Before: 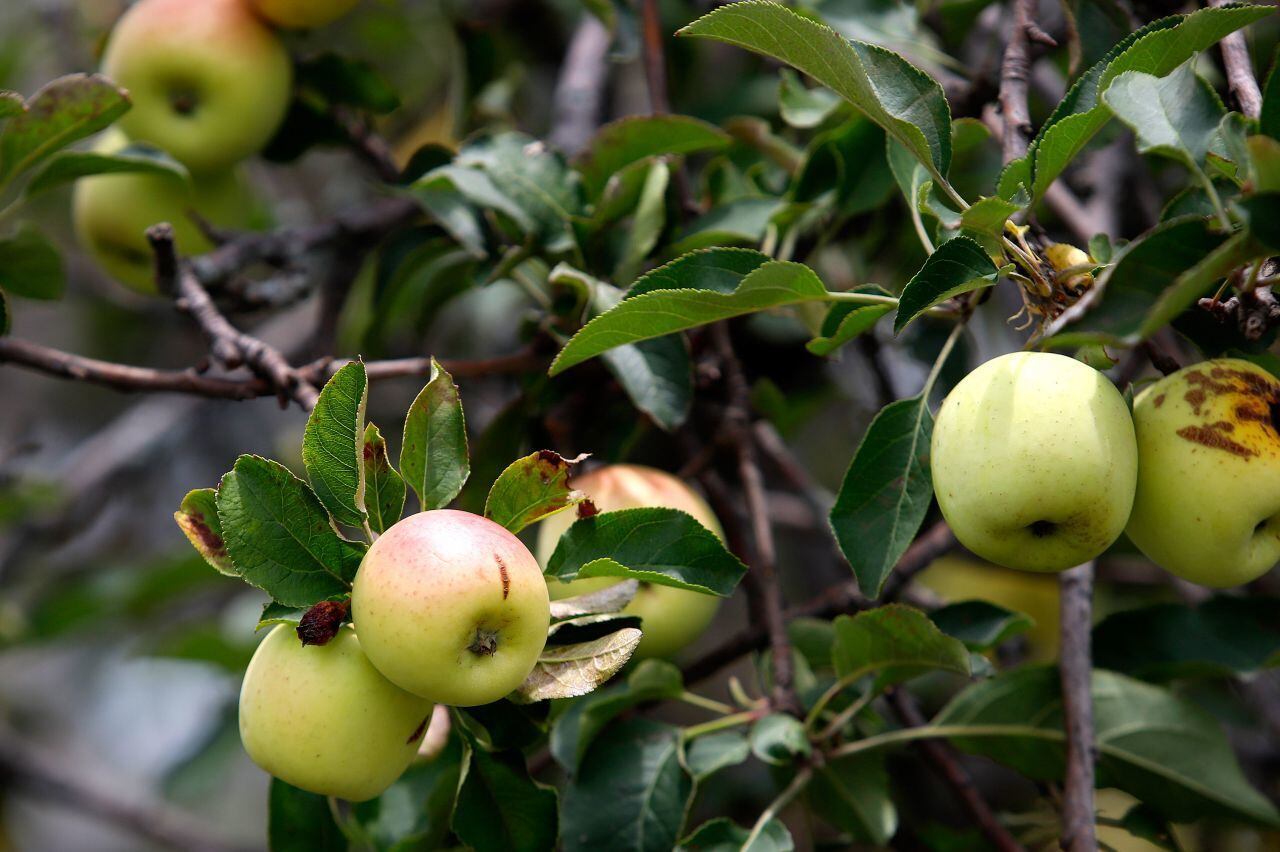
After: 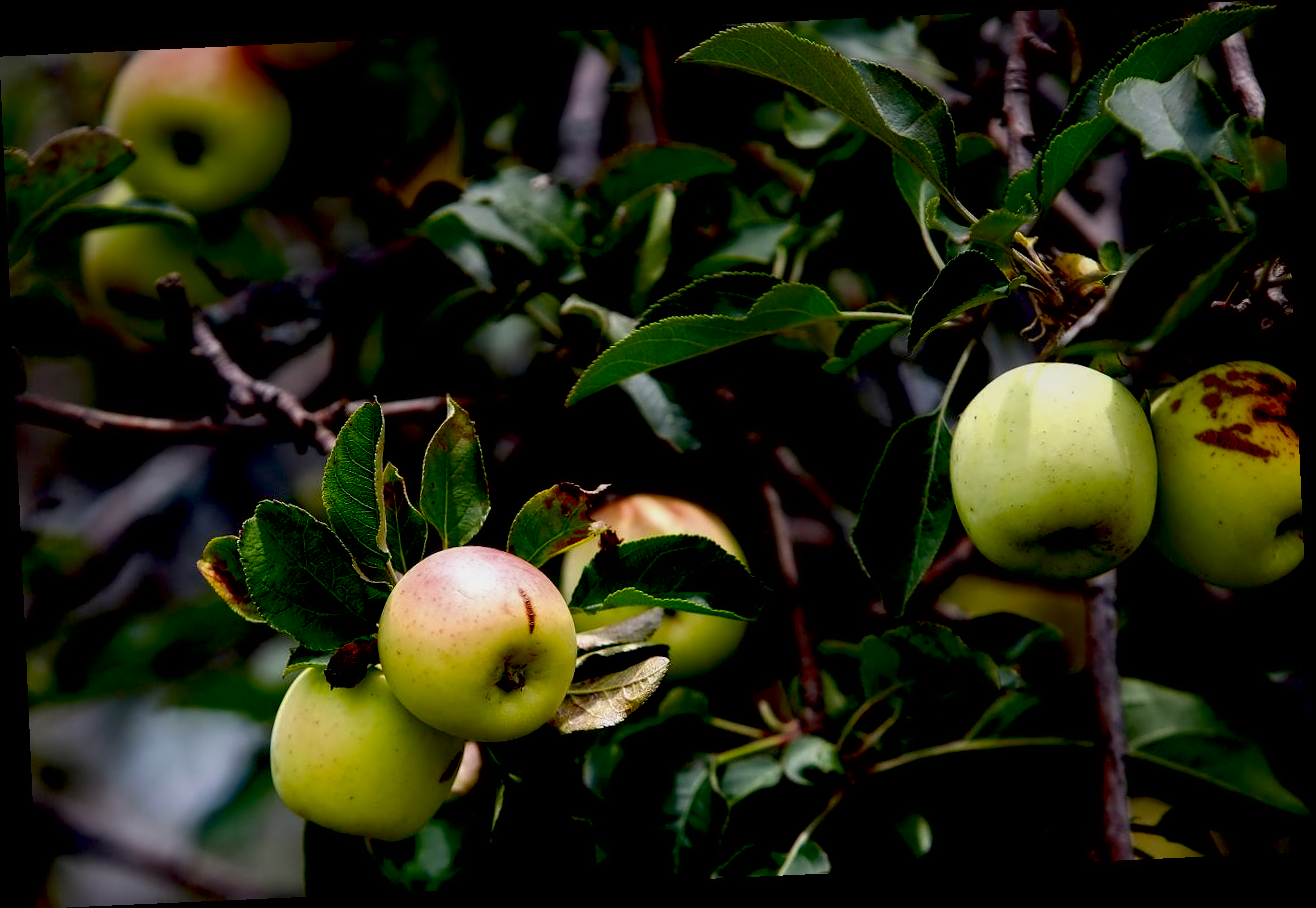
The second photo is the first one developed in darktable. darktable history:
graduated density: on, module defaults
contrast brightness saturation: contrast 0.07, brightness -0.14, saturation 0.11
contrast equalizer: y [[0.5 ×4, 0.525, 0.667], [0.5 ×6], [0.5 ×6], [0 ×4, 0.042, 0], [0, 0, 0.004, 0.1, 0.191, 0.131]]
exposure: black level correction 0.047, exposure 0.013 EV, compensate highlight preservation false
rotate and perspective: rotation -2.56°, automatic cropping off
